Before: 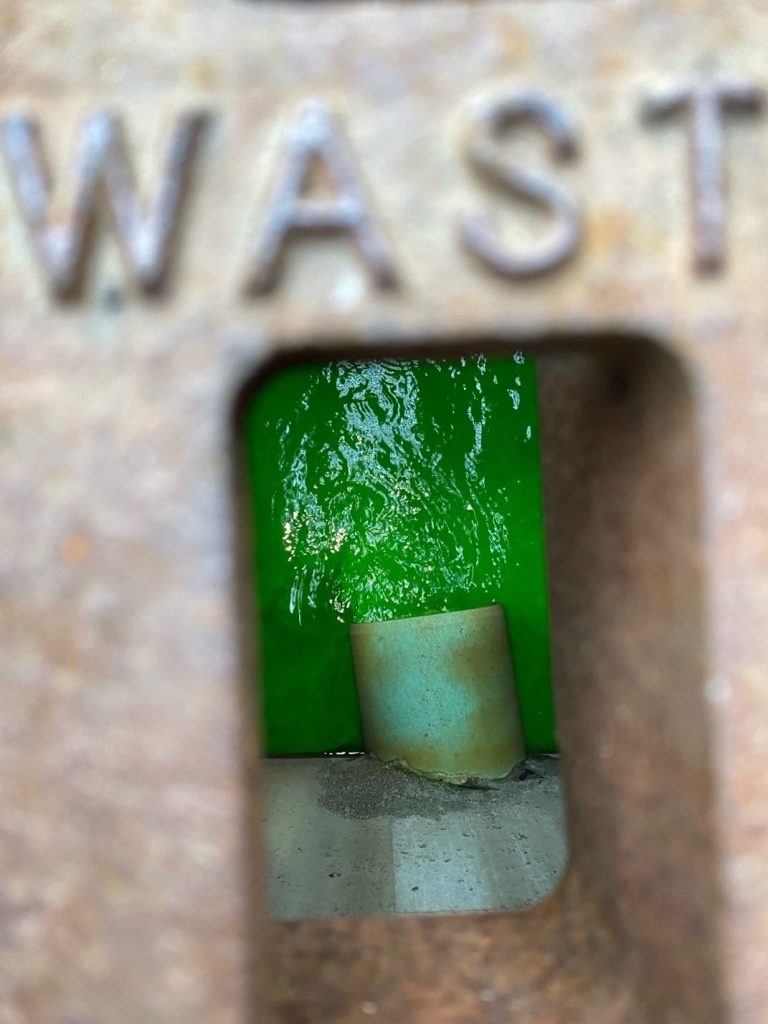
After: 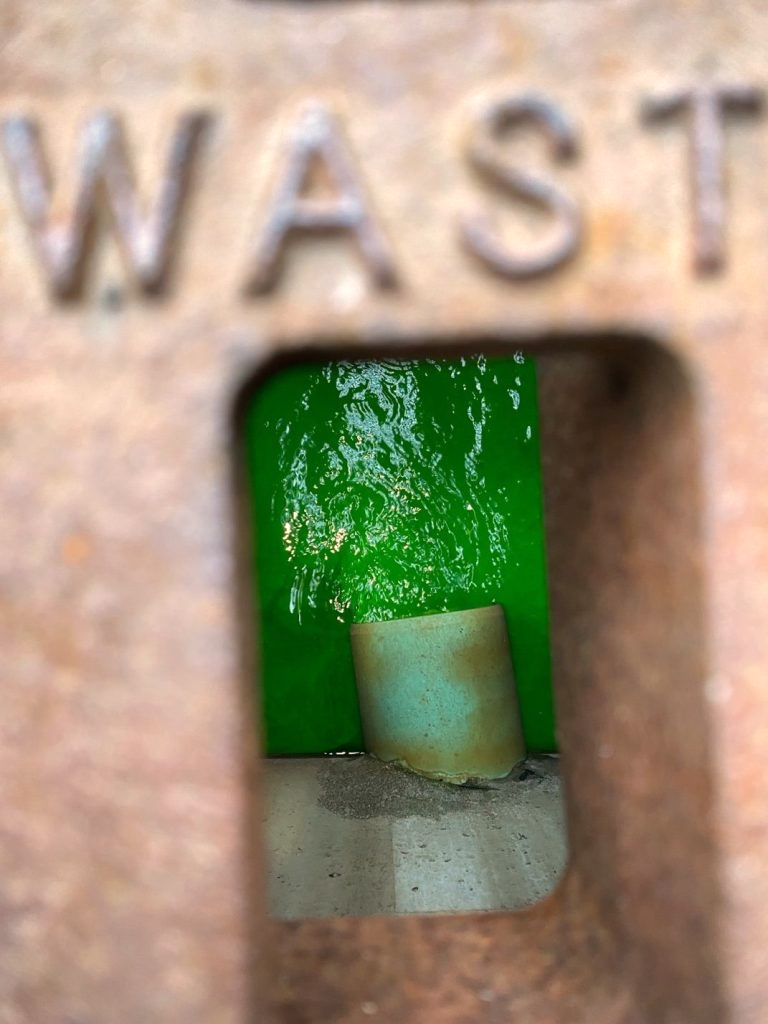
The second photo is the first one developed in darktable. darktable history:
white balance: red 1.127, blue 0.943
vignetting: fall-off start 85%, fall-off radius 80%, brightness -0.182, saturation -0.3, width/height ratio 1.219, dithering 8-bit output, unbound false
